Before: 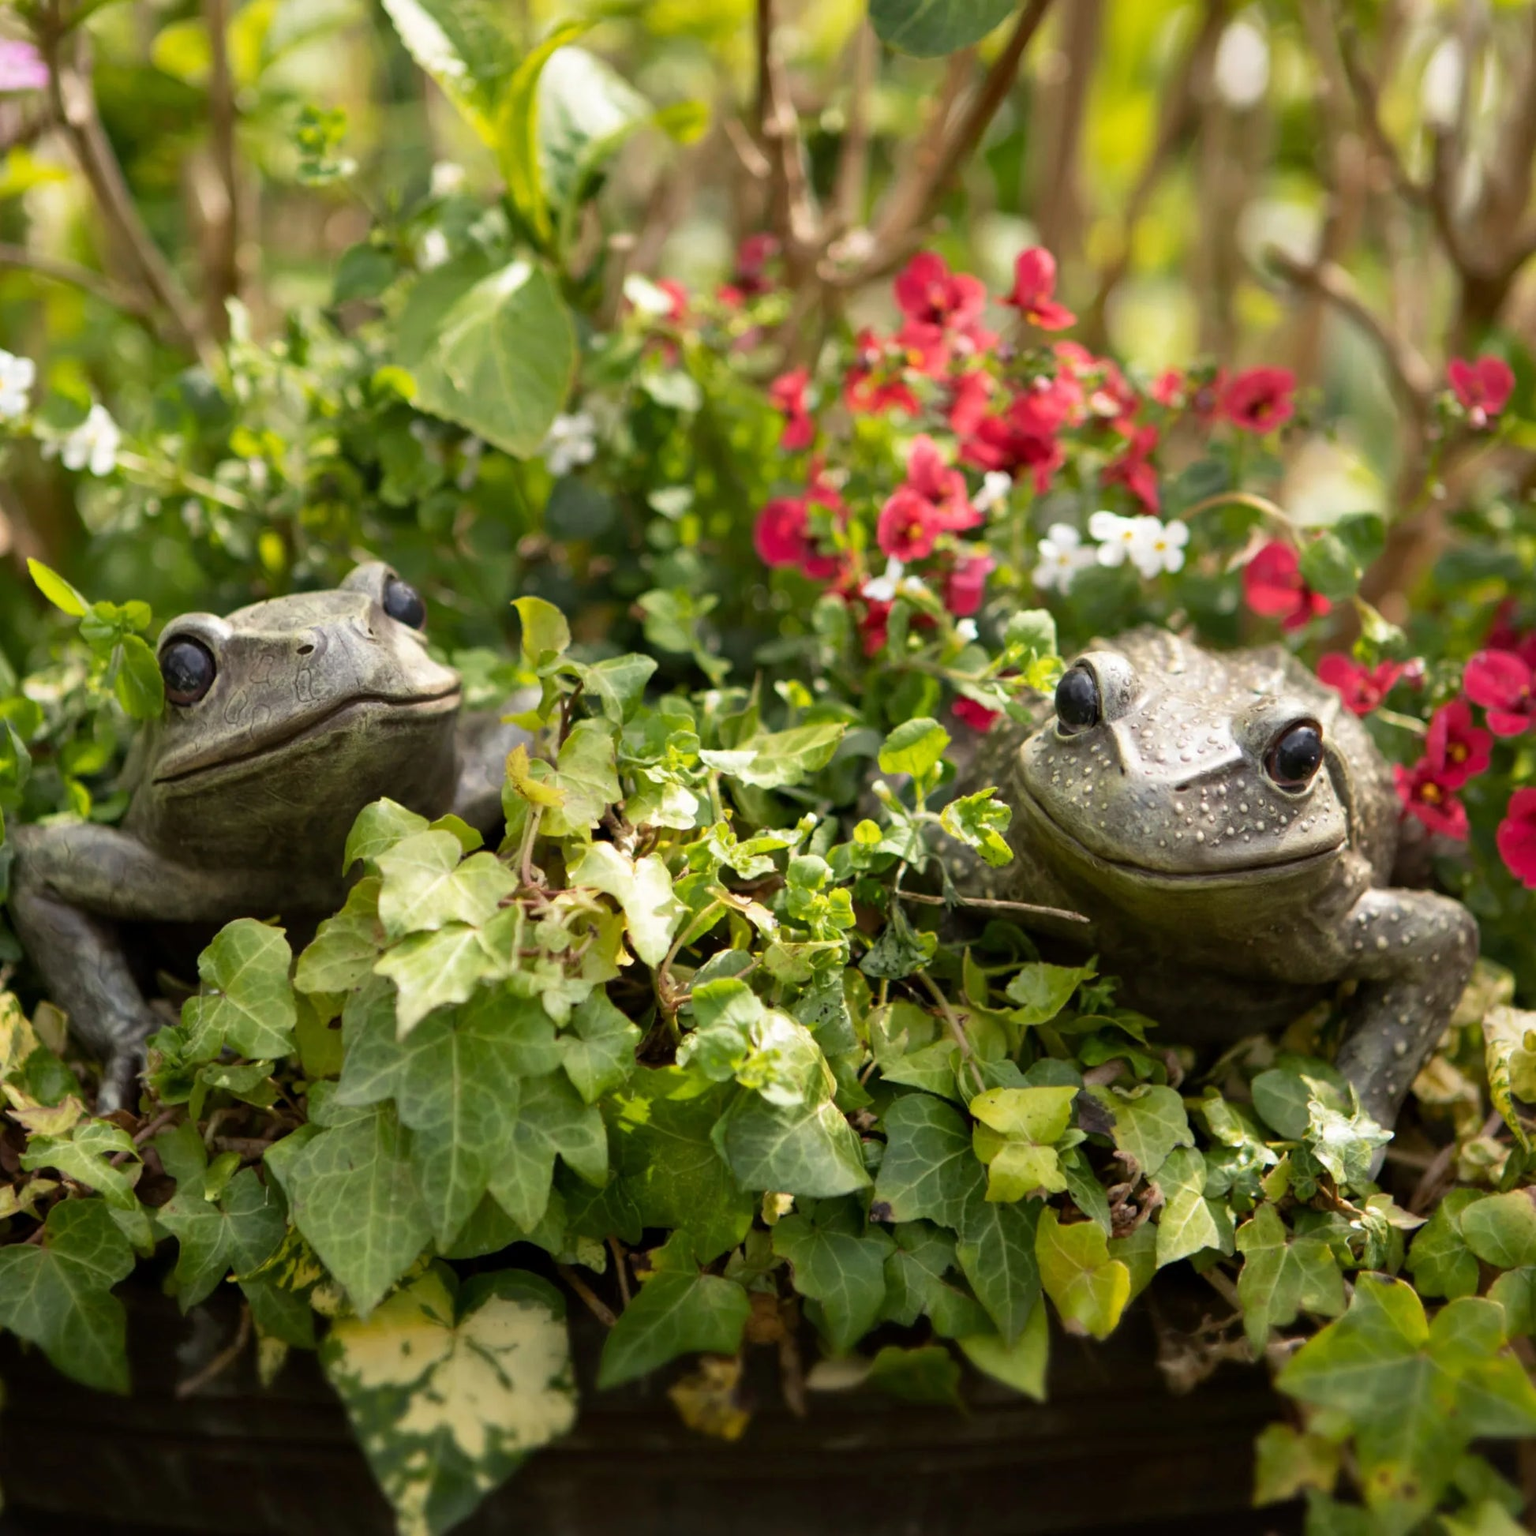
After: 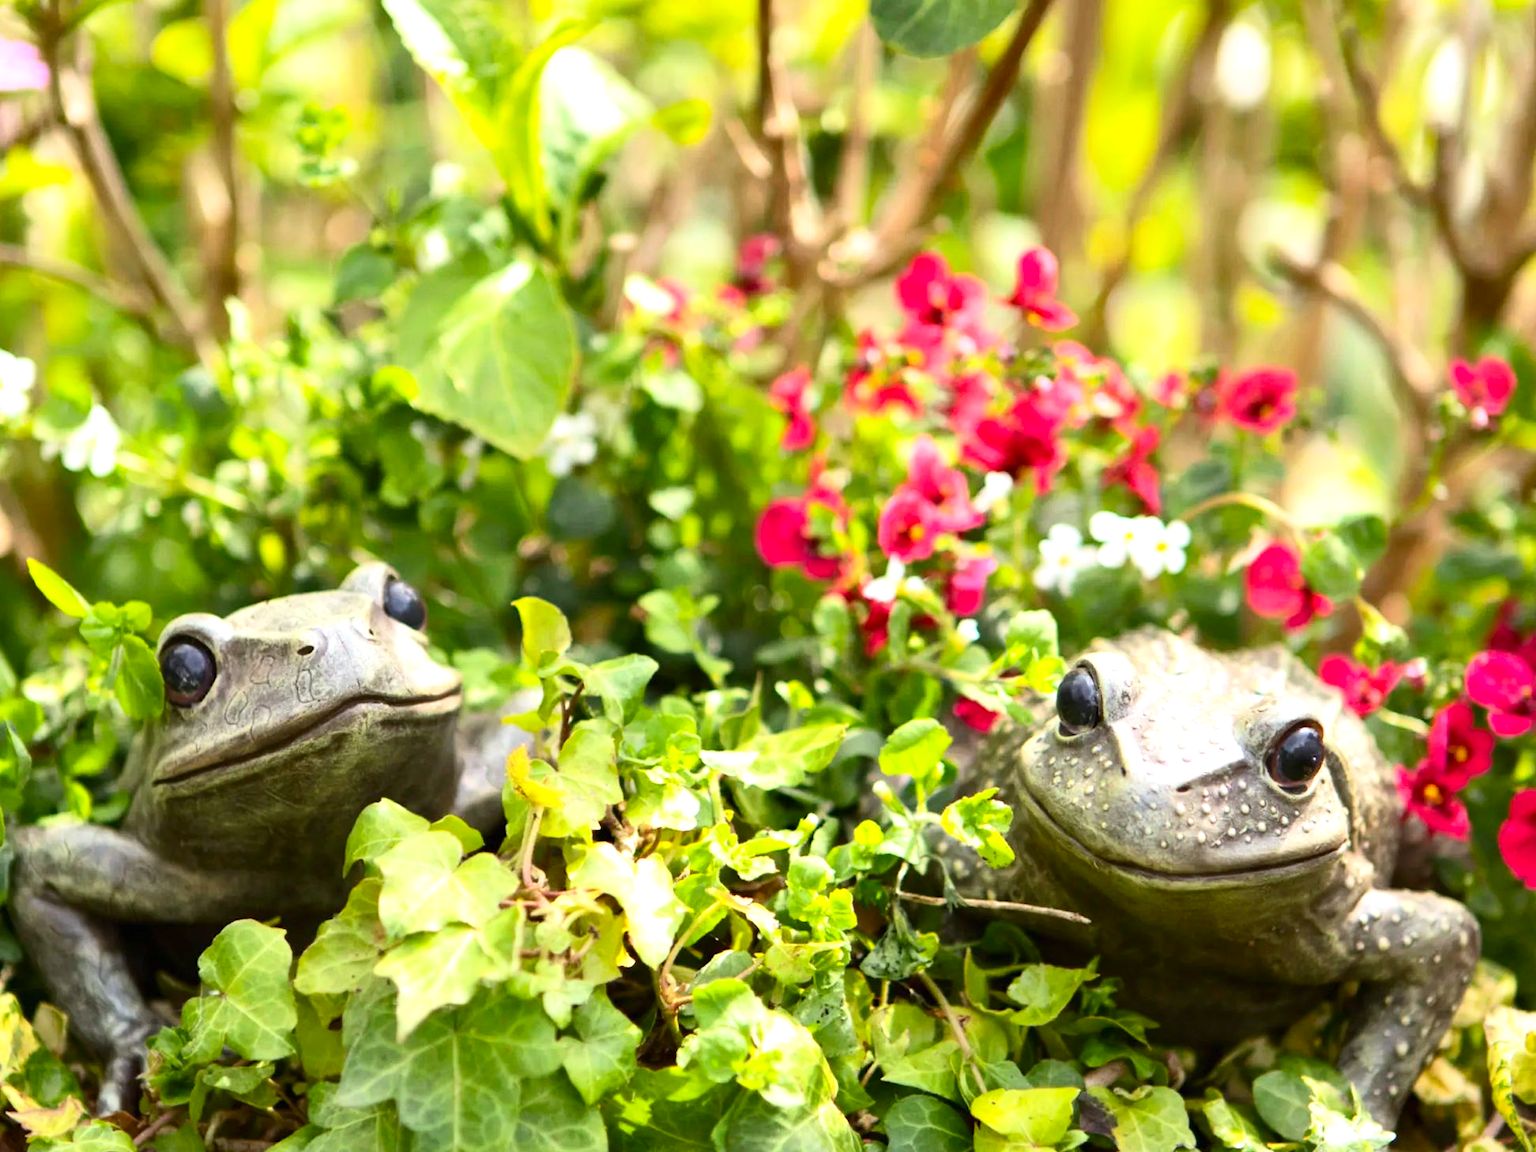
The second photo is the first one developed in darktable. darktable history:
white balance: red 0.976, blue 1.04
contrast brightness saturation: contrast 0.23, brightness 0.1, saturation 0.29
exposure: black level correction 0, exposure 0.68 EV, compensate exposure bias true, compensate highlight preservation false
crop: bottom 24.967%
